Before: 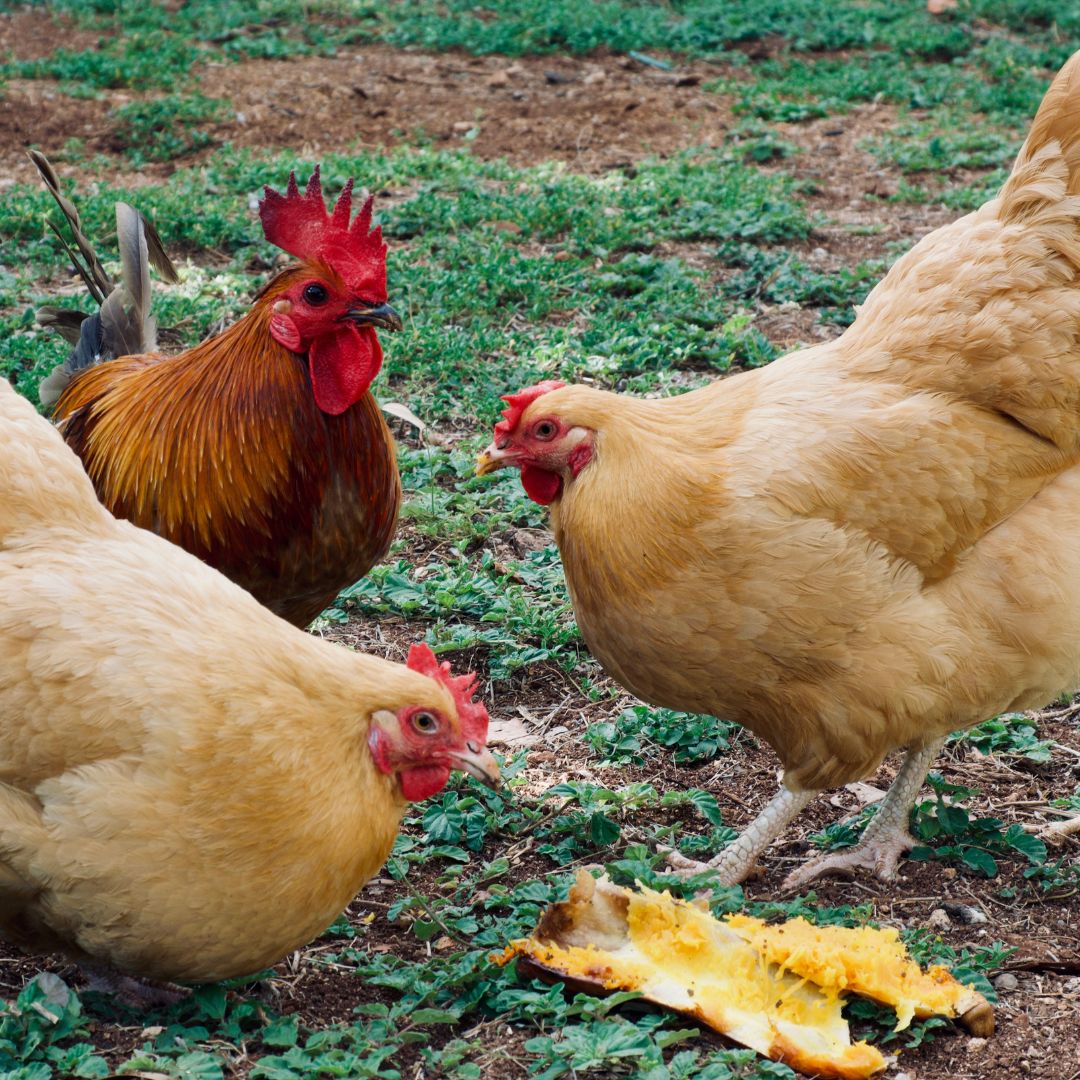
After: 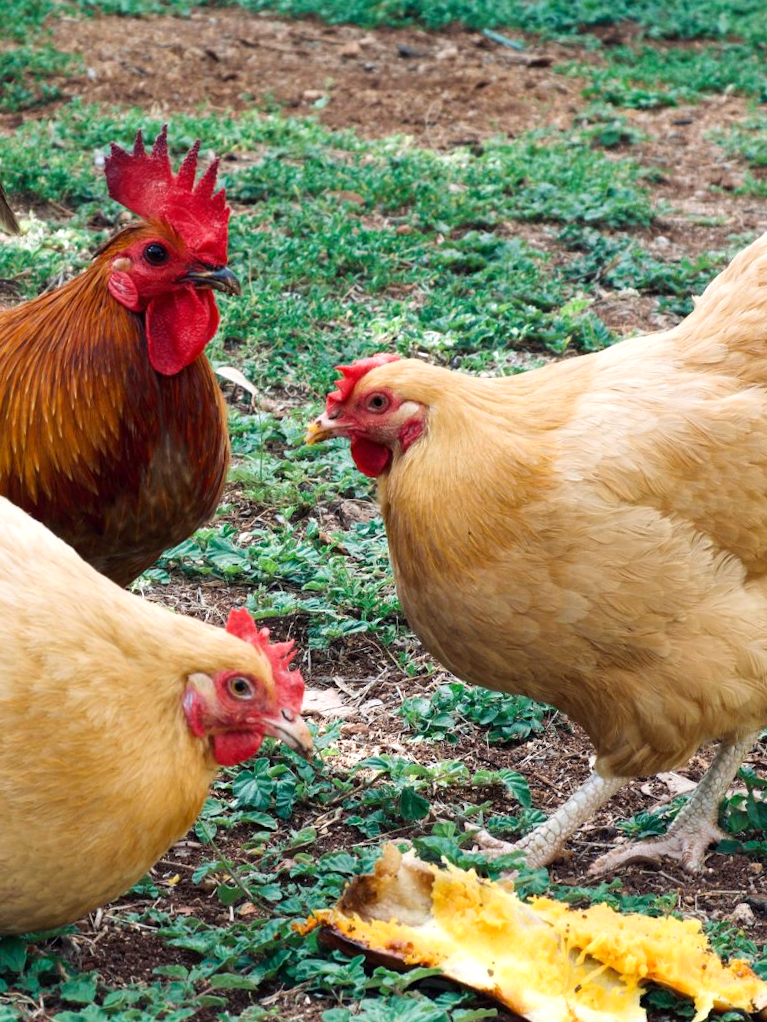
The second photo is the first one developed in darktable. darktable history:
crop and rotate: angle -3.27°, left 14.277%, top 0.028%, right 10.766%, bottom 0.028%
exposure: exposure 0.375 EV, compensate highlight preservation false
